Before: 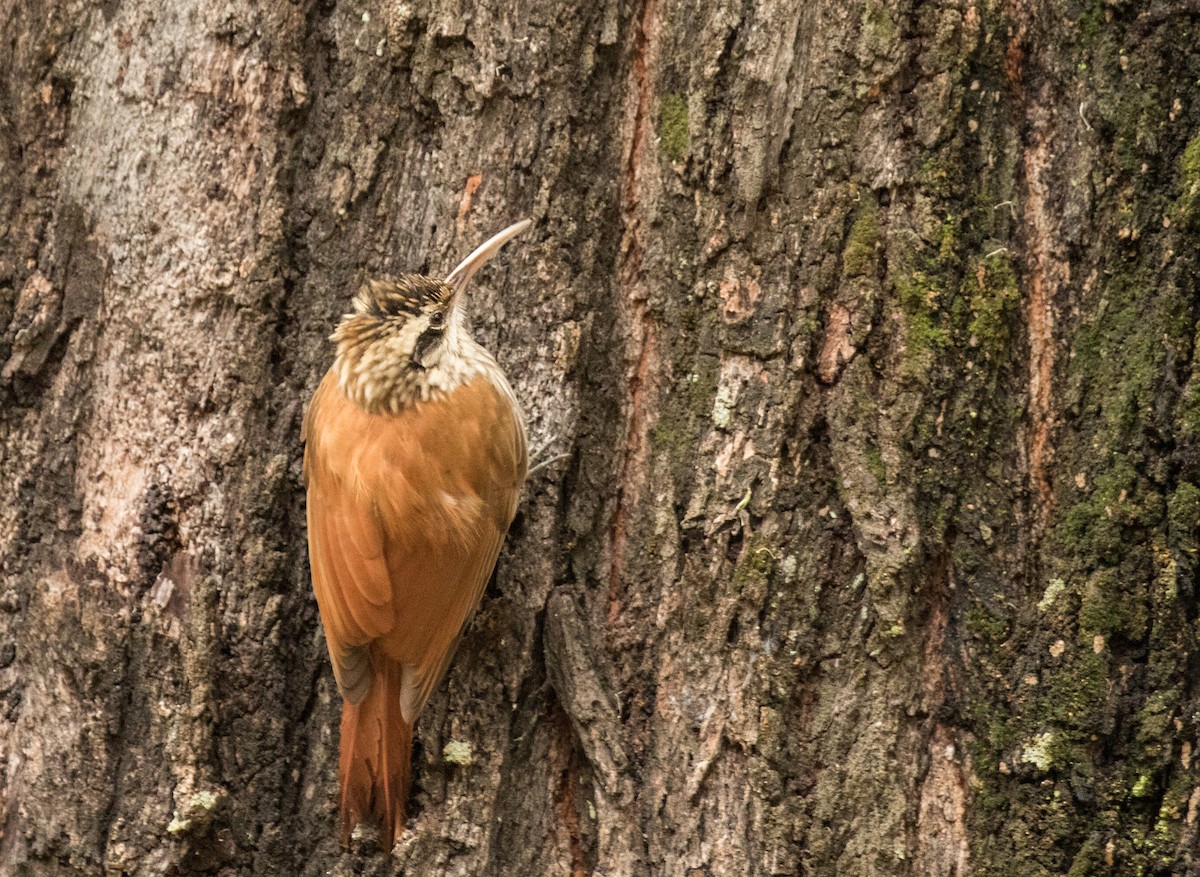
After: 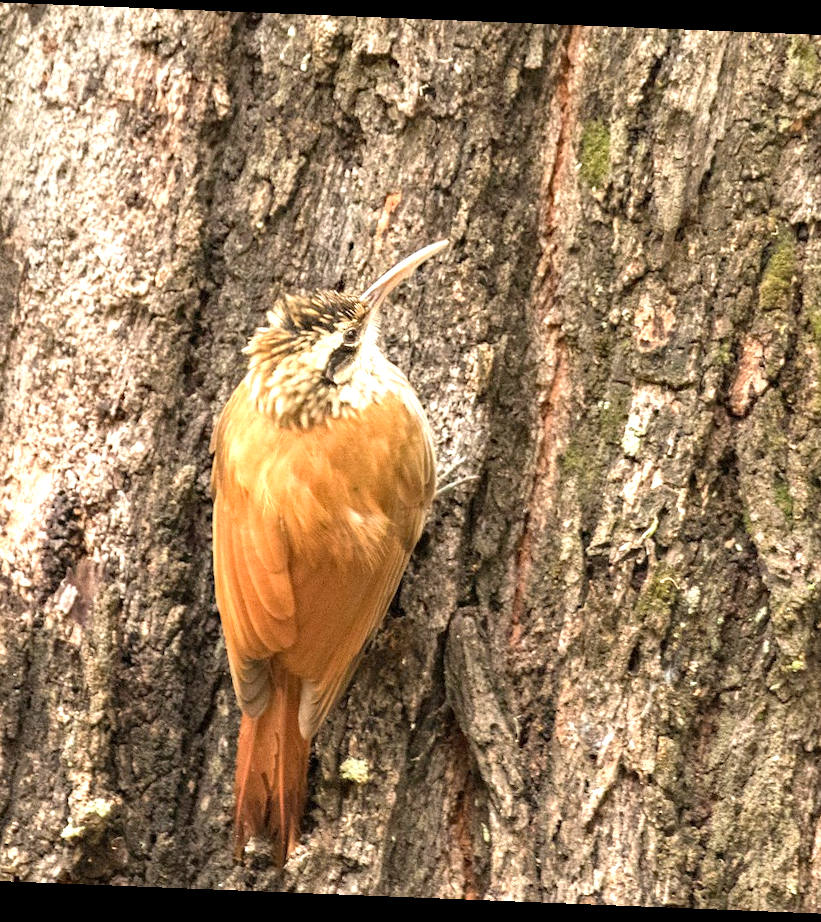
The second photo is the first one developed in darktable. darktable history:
rotate and perspective: rotation 2.27°, automatic cropping off
exposure: exposure 1 EV, compensate highlight preservation false
crop and rotate: left 8.786%, right 24.548%
haze removal: compatibility mode true, adaptive false
